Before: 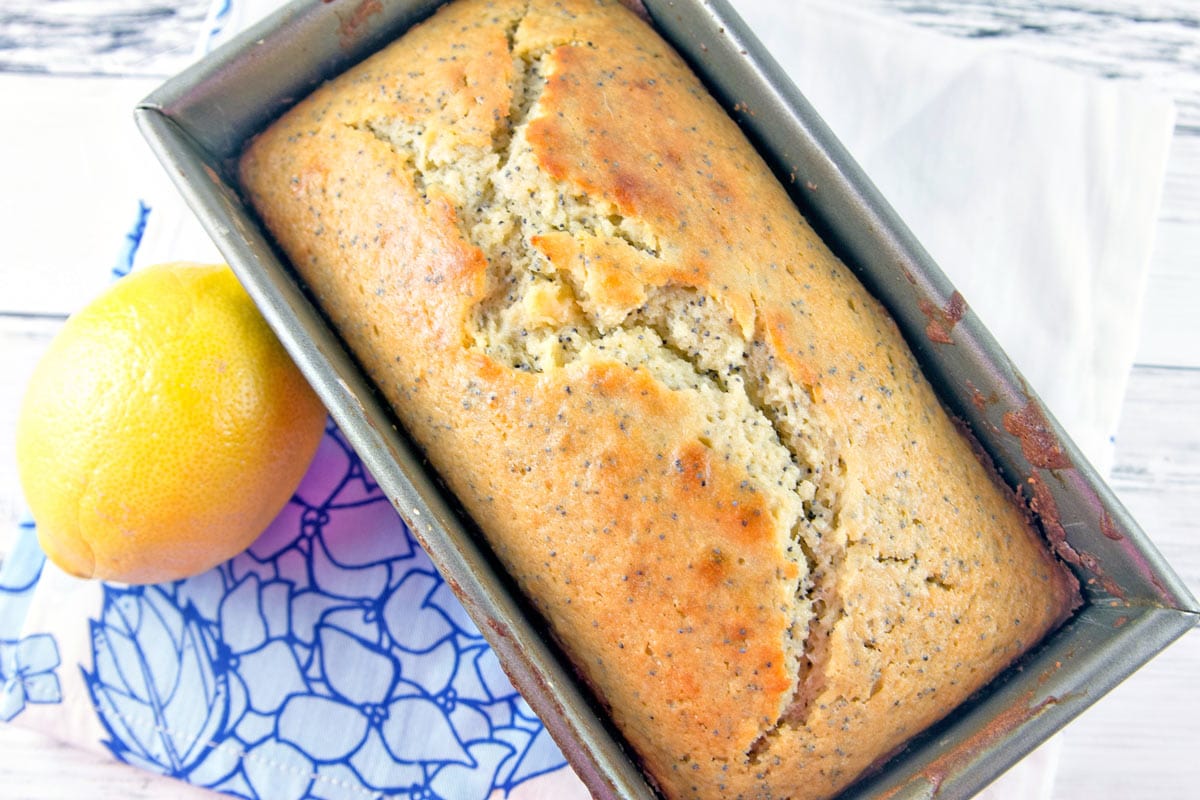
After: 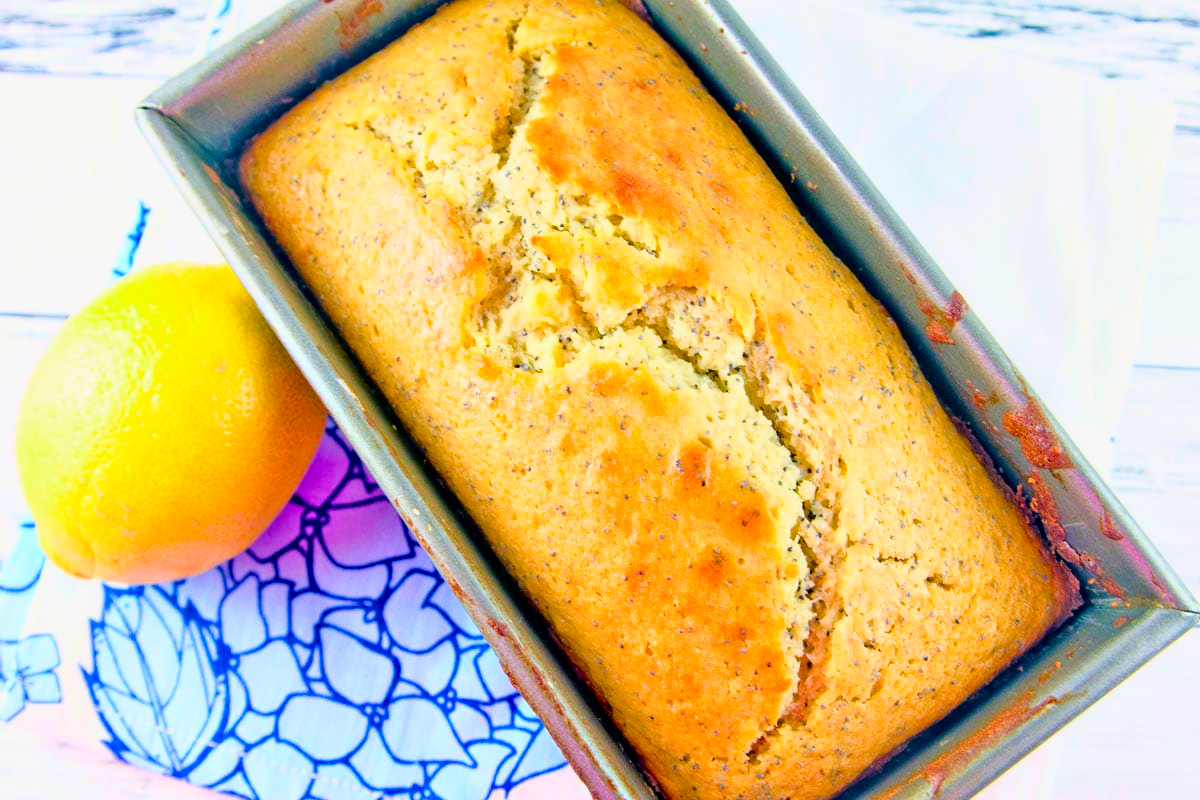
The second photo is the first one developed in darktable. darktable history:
color calibration: illuminant same as pipeline (D50), adaptation XYZ, x 0.345, y 0.359, temperature 5005.51 K
color balance rgb: perceptual saturation grading › global saturation 39.69%, perceptual saturation grading › highlights -25.645%, perceptual saturation grading › mid-tones 34.512%, perceptual saturation grading › shadows 36.052%, global vibrance 23.772%
tone curve: curves: ch0 [(0, 0) (0.091, 0.077) (0.389, 0.458) (0.745, 0.82) (0.844, 0.908) (0.909, 0.942) (1, 0.973)]; ch1 [(0, 0) (0.437, 0.404) (0.5, 0.5) (0.529, 0.55) (0.58, 0.6) (0.616, 0.649) (1, 1)]; ch2 [(0, 0) (0.442, 0.415) (0.5, 0.5) (0.535, 0.557) (0.585, 0.62) (1, 1)], color space Lab, independent channels, preserve colors none
